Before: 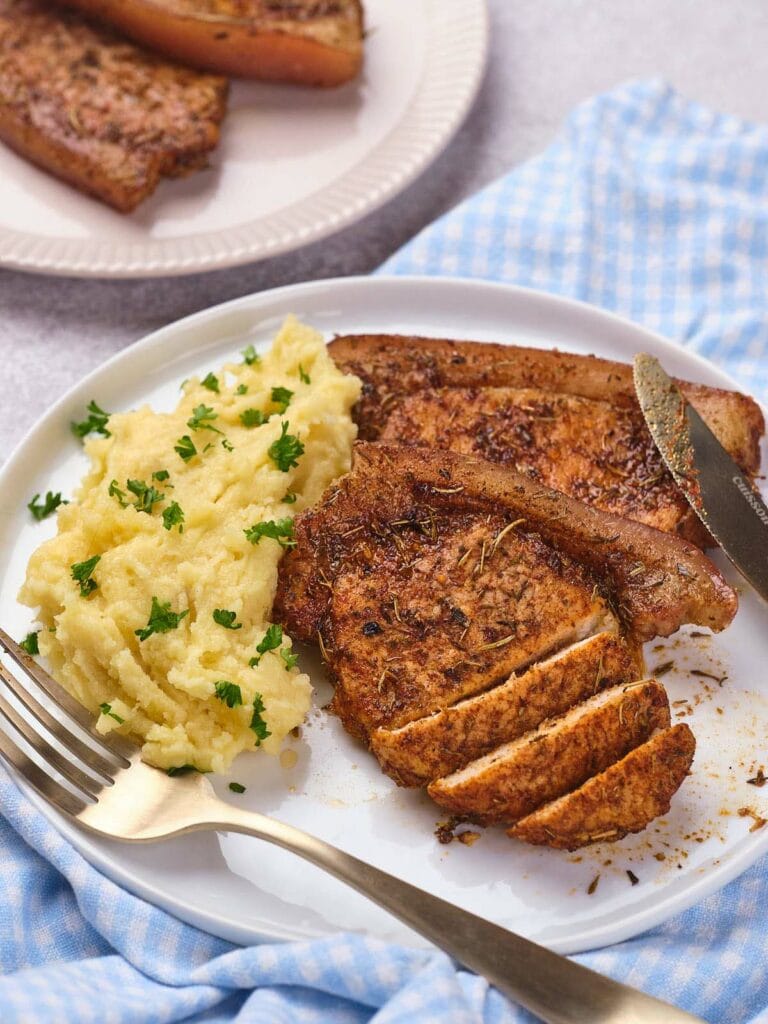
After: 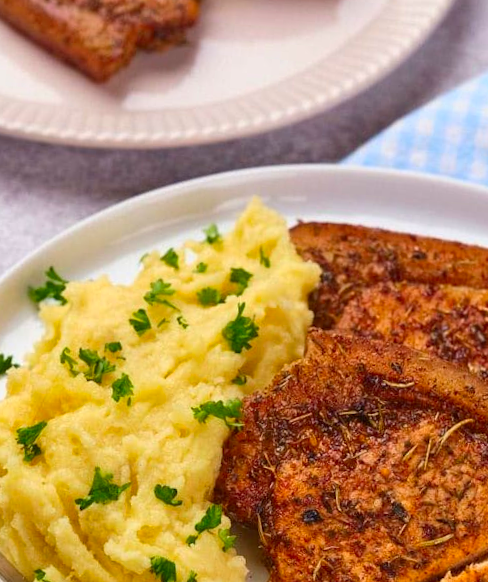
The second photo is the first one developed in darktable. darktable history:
crop and rotate: angle -4.59°, left 2.194%, top 6.87%, right 27.599%, bottom 30.347%
color correction: highlights b* 0.041, saturation 1.34
